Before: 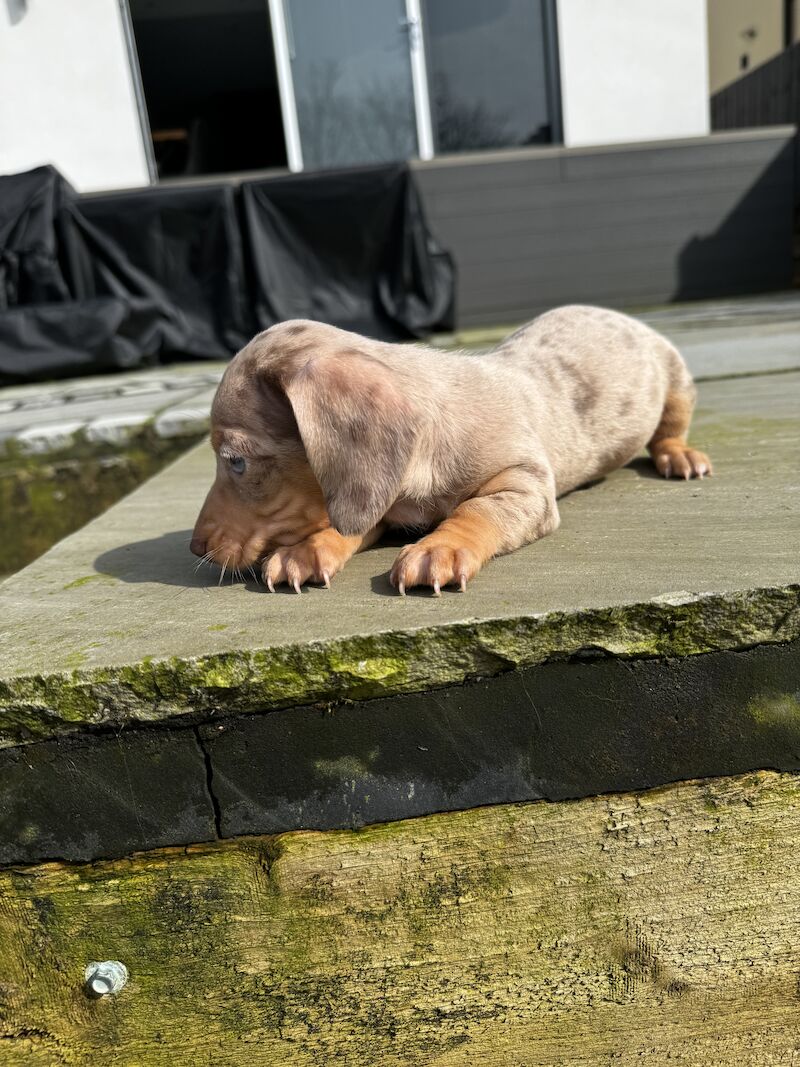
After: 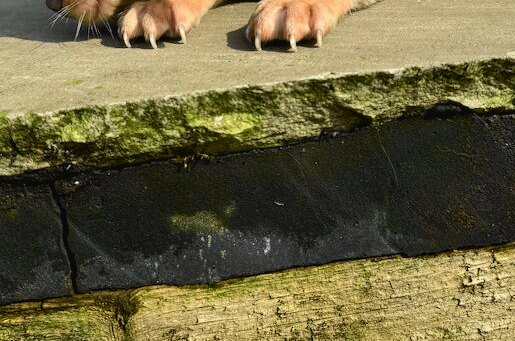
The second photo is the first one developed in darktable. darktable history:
crop: left 18.091%, top 51.13%, right 17.525%, bottom 16.85%
tone curve: curves: ch0 [(0, 0.024) (0.049, 0.038) (0.176, 0.162) (0.33, 0.331) (0.432, 0.475) (0.601, 0.665) (0.843, 0.876) (1, 1)]; ch1 [(0, 0) (0.339, 0.358) (0.445, 0.439) (0.476, 0.47) (0.504, 0.504) (0.53, 0.511) (0.557, 0.558) (0.627, 0.635) (0.728, 0.746) (1, 1)]; ch2 [(0, 0) (0.327, 0.324) (0.417, 0.44) (0.46, 0.453) (0.502, 0.504) (0.526, 0.52) (0.54, 0.564) (0.606, 0.626) (0.76, 0.75) (1, 1)], color space Lab, independent channels, preserve colors none
